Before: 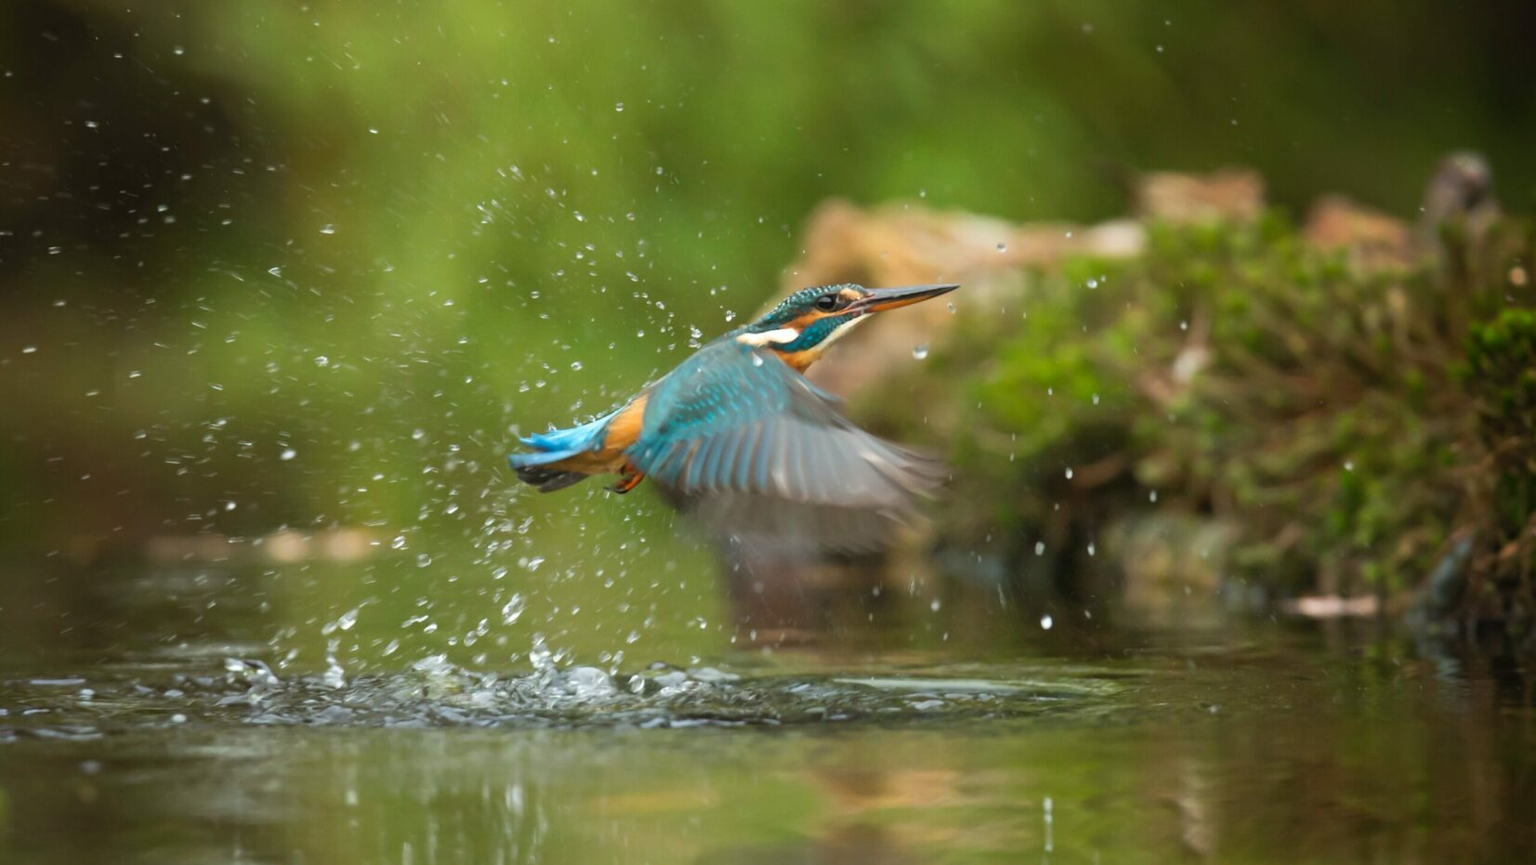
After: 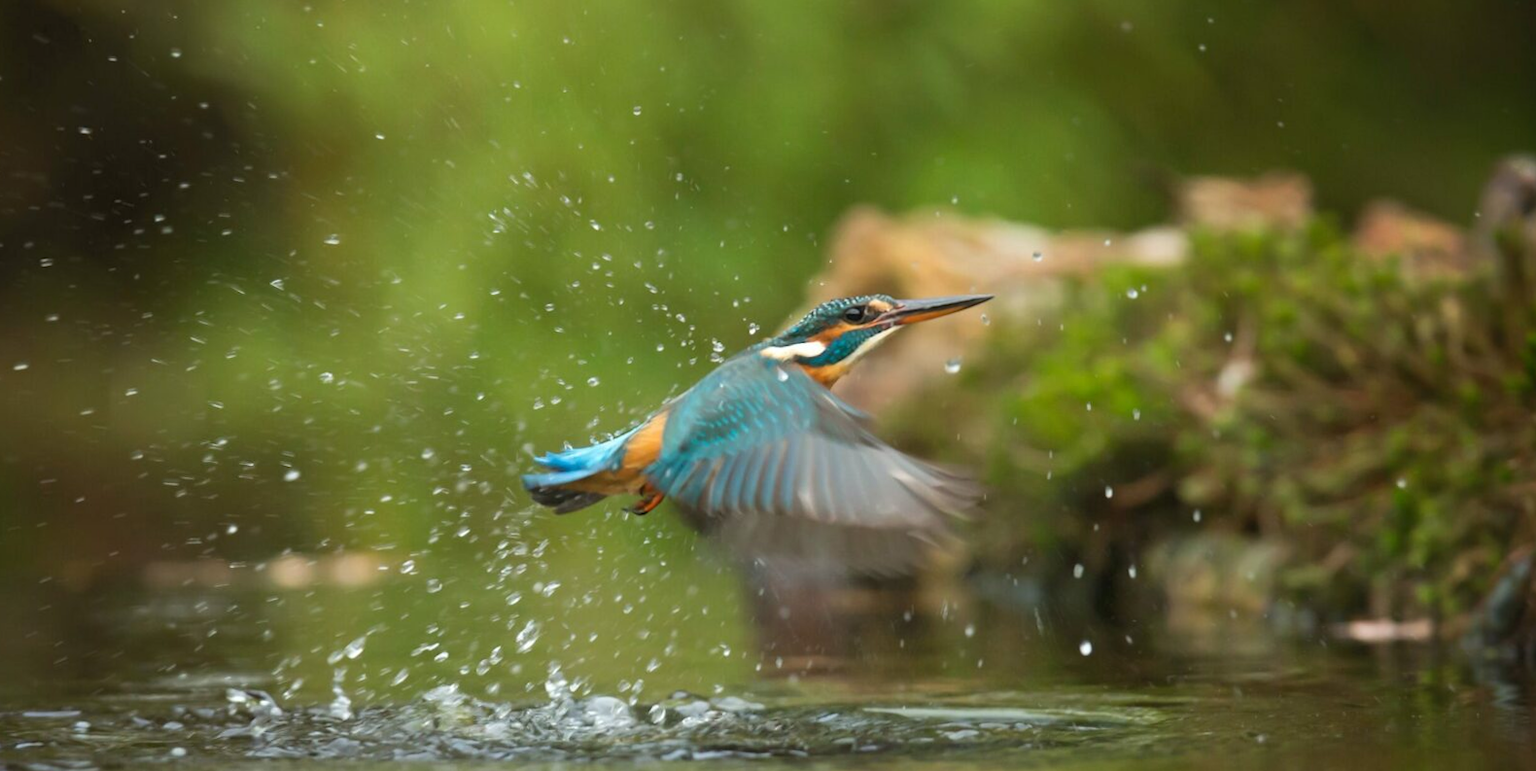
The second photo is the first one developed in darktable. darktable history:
tone equalizer: -7 EV 0.122 EV, edges refinement/feathering 500, mask exposure compensation -1.57 EV, preserve details no
crop and rotate: angle 0.199°, left 0.305%, right 3.52%, bottom 14.181%
